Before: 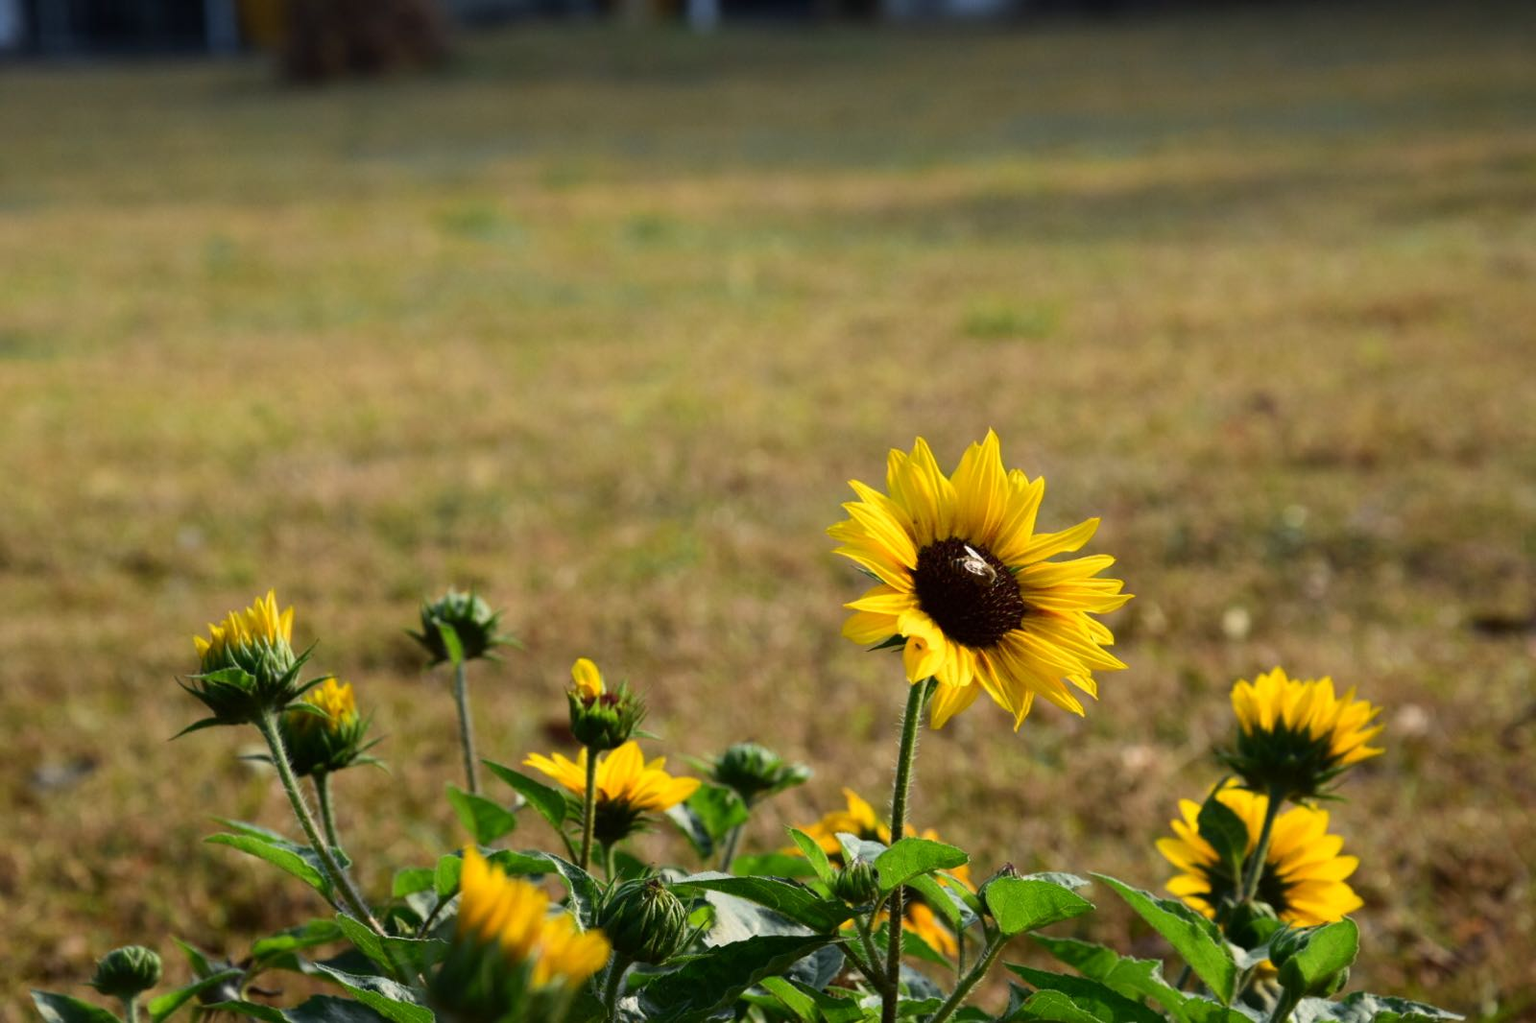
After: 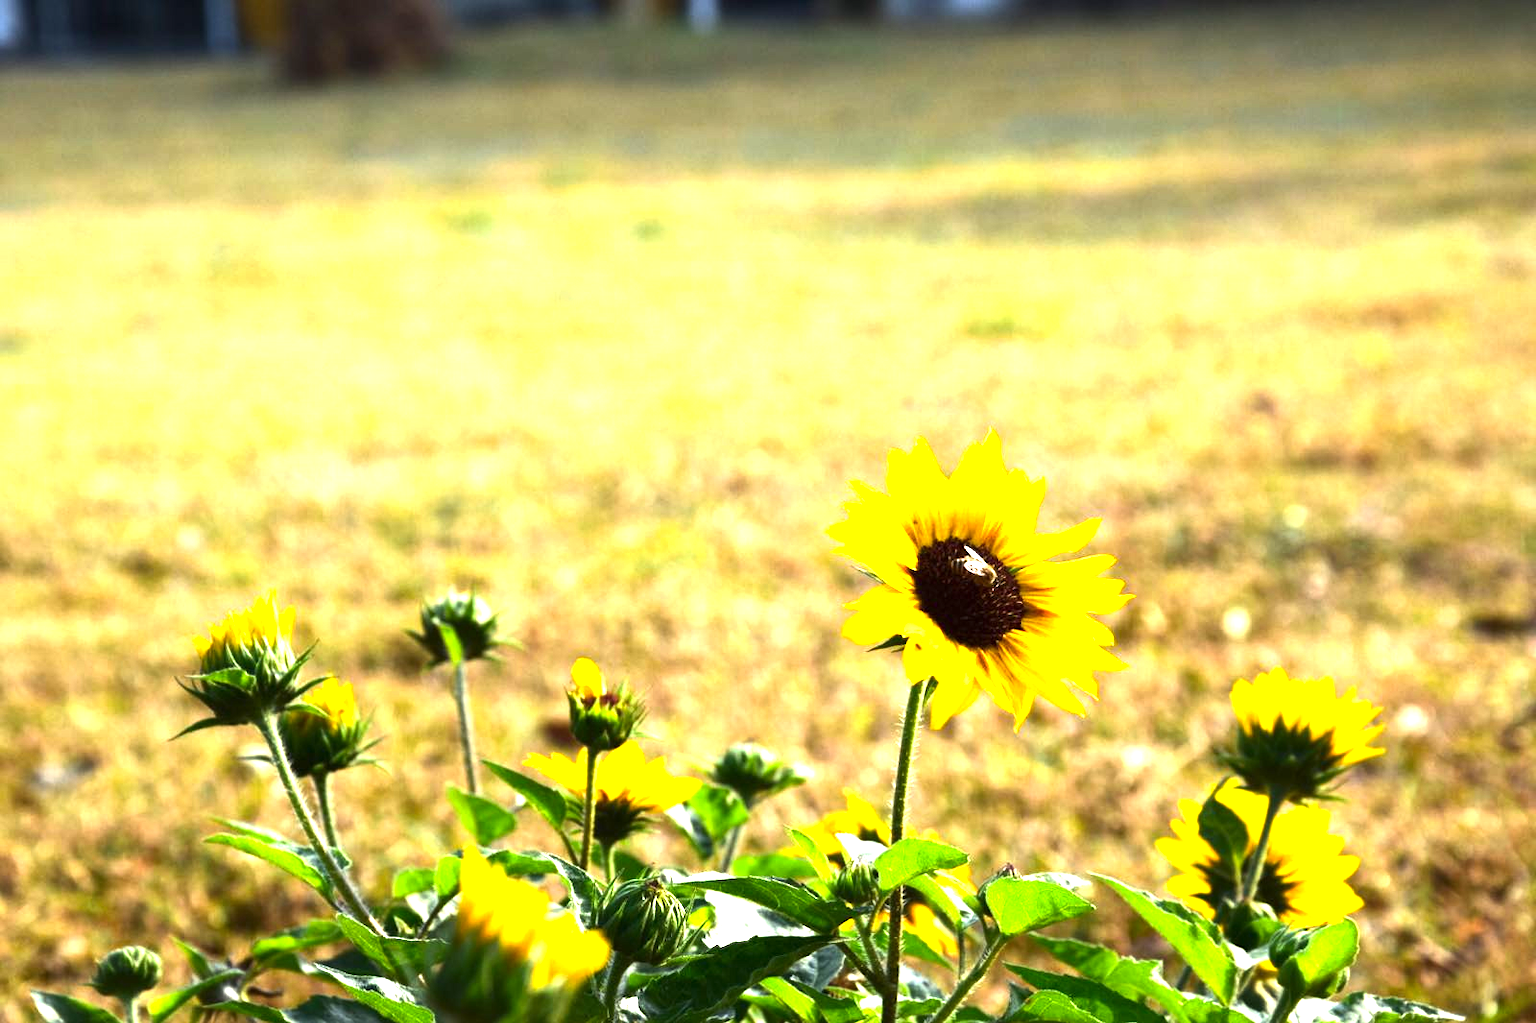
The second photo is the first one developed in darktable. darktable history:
exposure: exposure 1.505 EV, compensate highlight preservation false
color balance rgb: perceptual saturation grading › global saturation 1.429%, perceptual saturation grading › highlights -1.068%, perceptual saturation grading › mid-tones 4.502%, perceptual saturation grading › shadows 7.808%, perceptual brilliance grading › global brilliance 15.062%, perceptual brilliance grading › shadows -34.357%, global vibrance 9.49%
